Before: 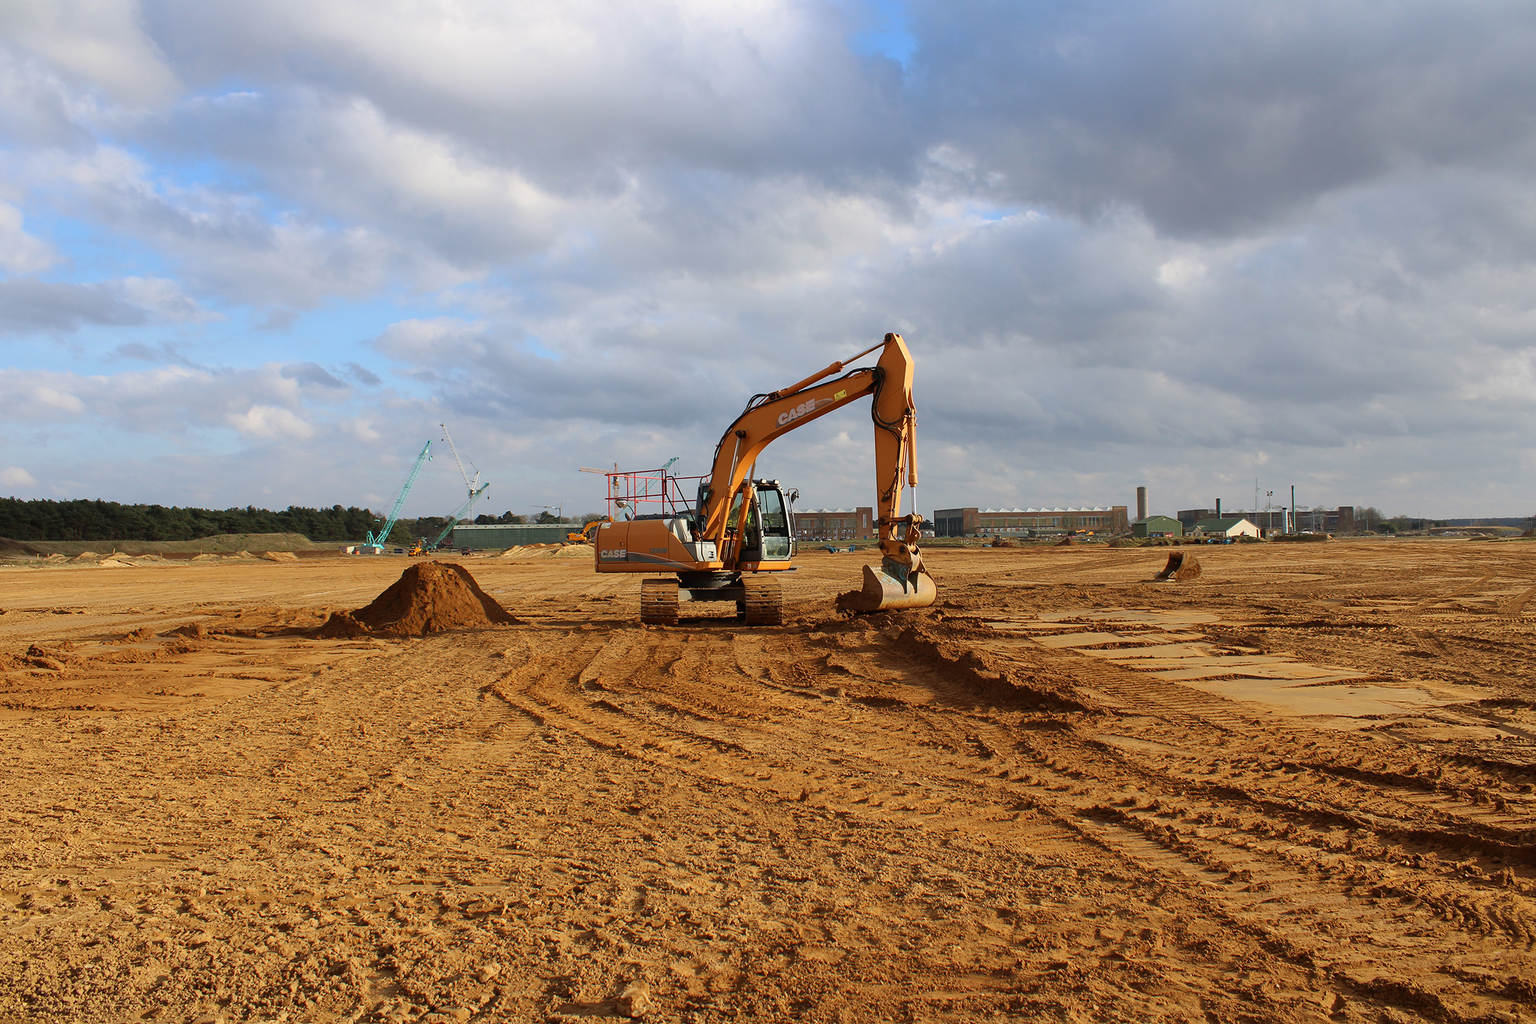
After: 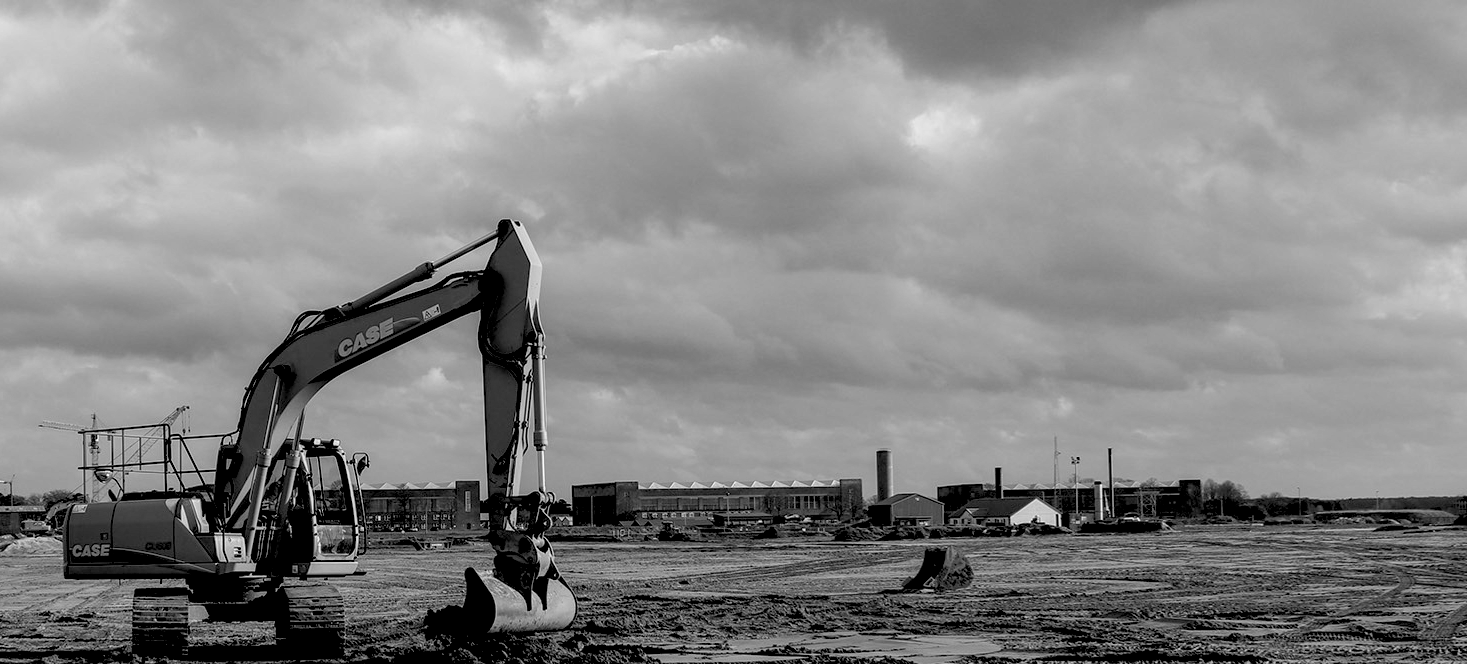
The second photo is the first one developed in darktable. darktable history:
monochrome: on, module defaults
exposure: black level correction 0.047, exposure 0.013 EV, compensate highlight preservation false
local contrast: detail 130%
crop: left 36.005%, top 18.293%, right 0.31%, bottom 38.444%
